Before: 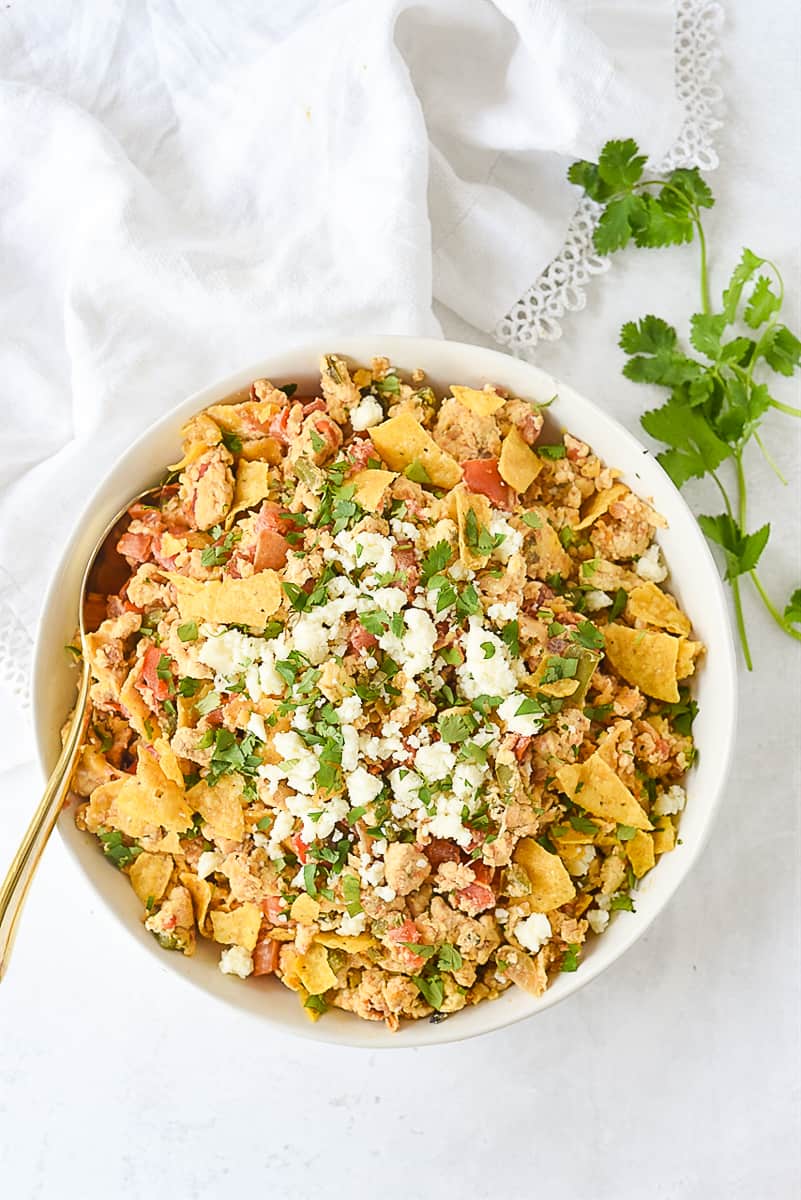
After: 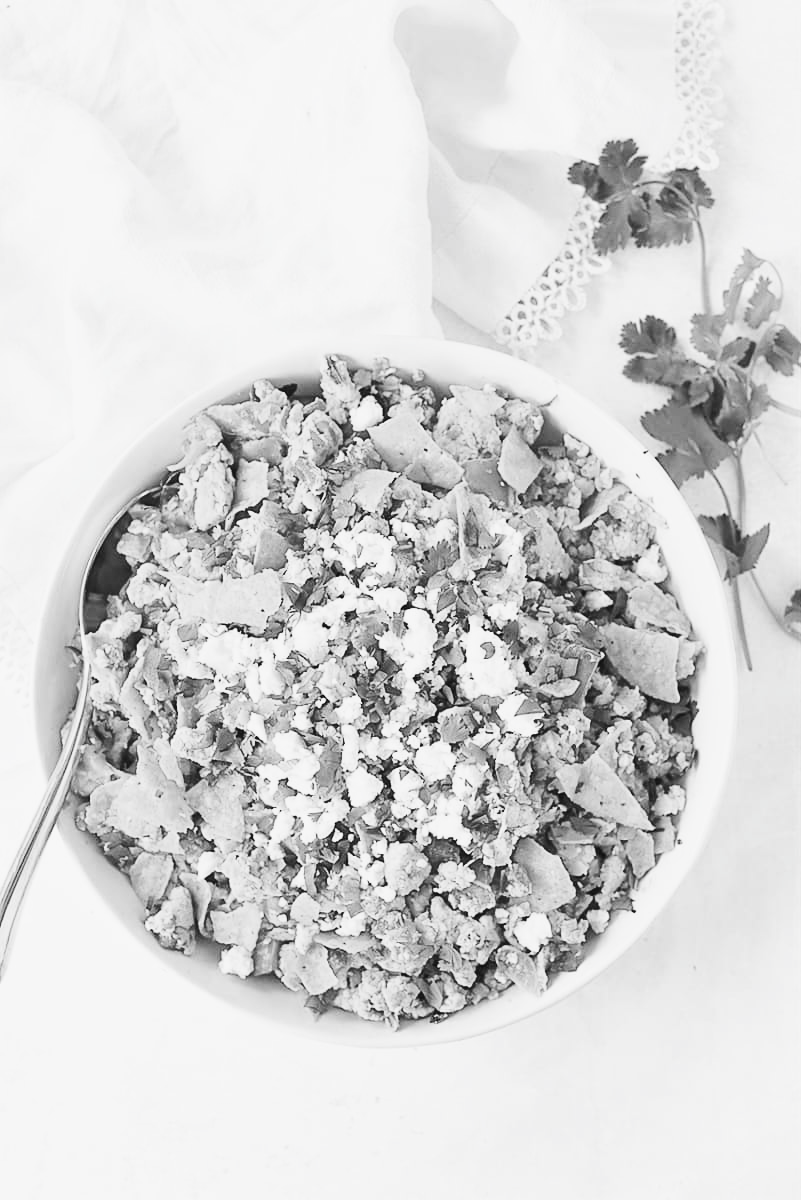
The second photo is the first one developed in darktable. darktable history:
color calibration: output gray [0.21, 0.42, 0.37, 0], illuminant same as pipeline (D50), adaptation XYZ, x 0.346, y 0.357, temperature 5017.97 K
tone curve: curves: ch0 [(0, 0.029) (0.071, 0.087) (0.223, 0.265) (0.447, 0.605) (0.654, 0.823) (0.861, 0.943) (1, 0.981)]; ch1 [(0, 0) (0.353, 0.344) (0.447, 0.449) (0.502, 0.501) (0.547, 0.54) (0.57, 0.582) (0.608, 0.608) (0.618, 0.631) (0.657, 0.699) (1, 1)]; ch2 [(0, 0) (0.34, 0.314) (0.456, 0.456) (0.5, 0.503) (0.528, 0.54) (0.557, 0.577) (0.589, 0.626) (1, 1)], preserve colors none
